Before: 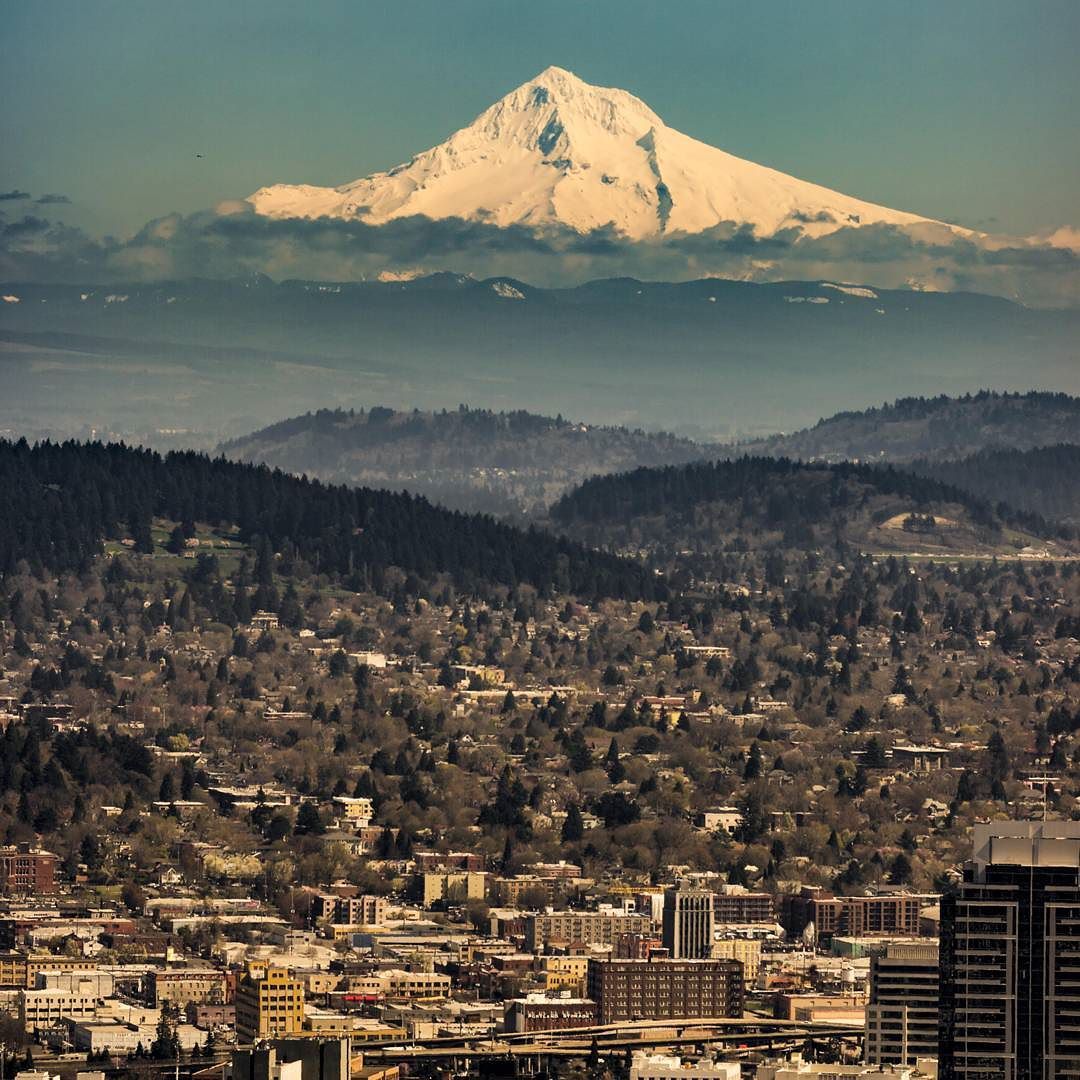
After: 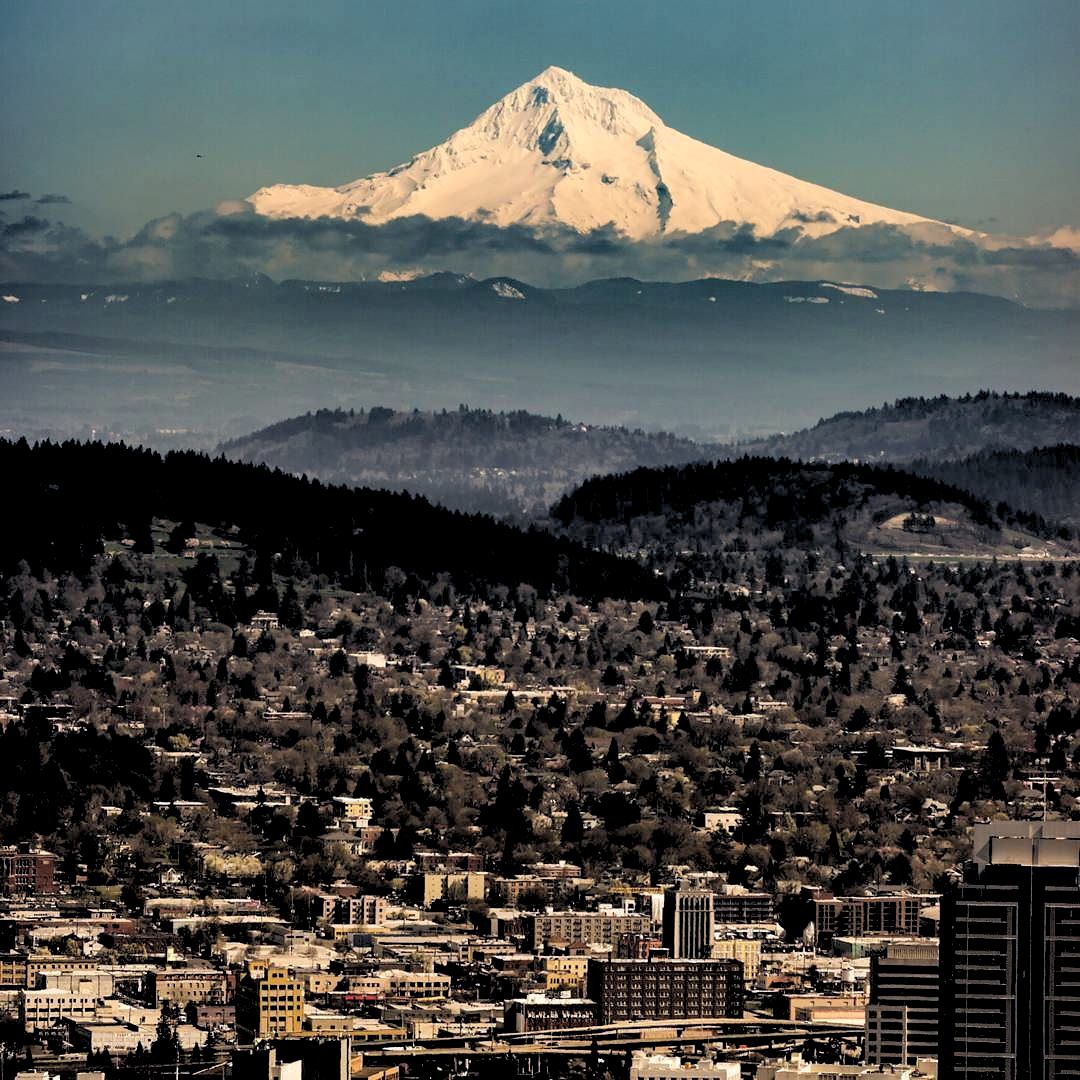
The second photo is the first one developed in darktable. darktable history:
rgb levels: levels [[0.034, 0.472, 0.904], [0, 0.5, 1], [0, 0.5, 1]]
color calibration: illuminant as shot in camera, x 0.358, y 0.373, temperature 4628.91 K
